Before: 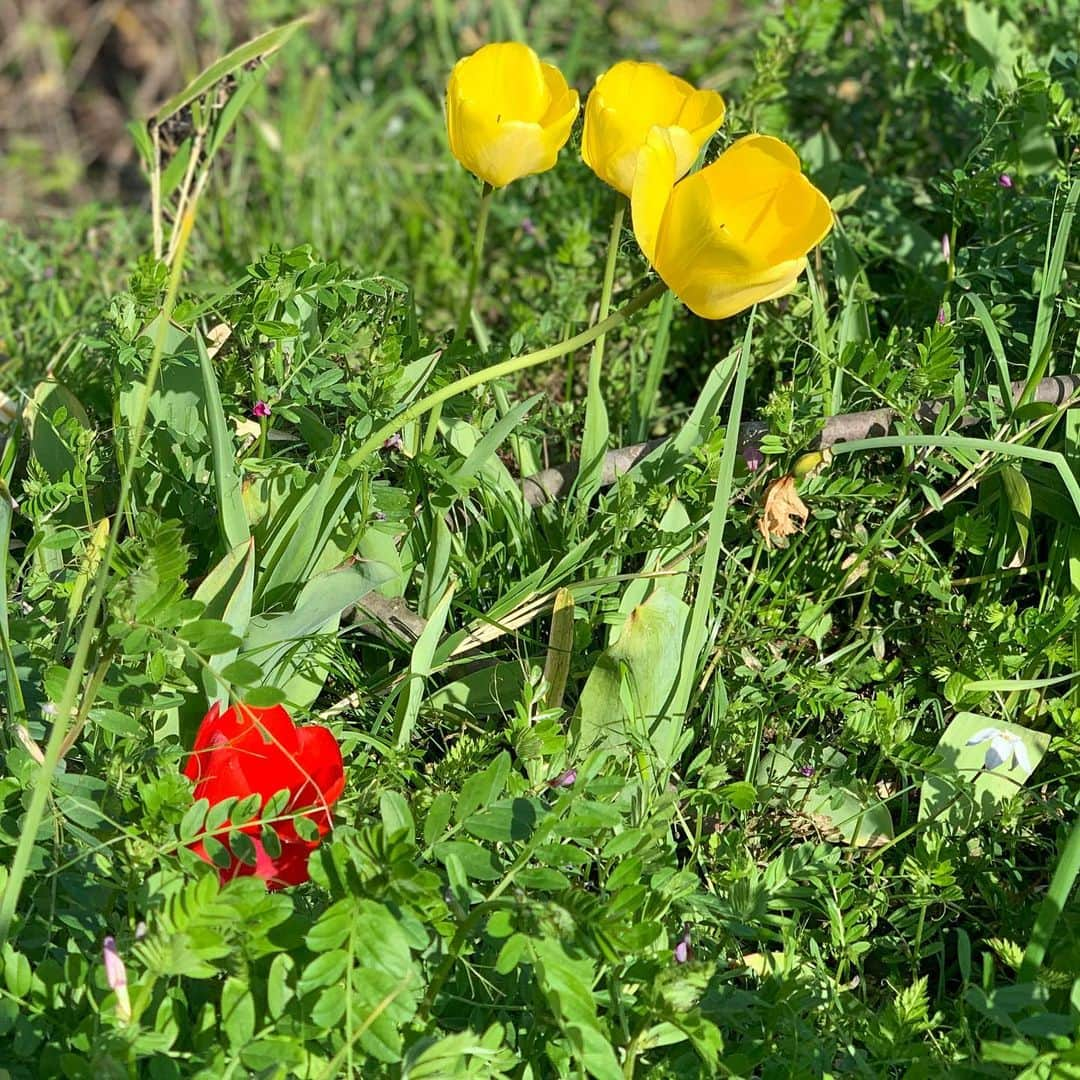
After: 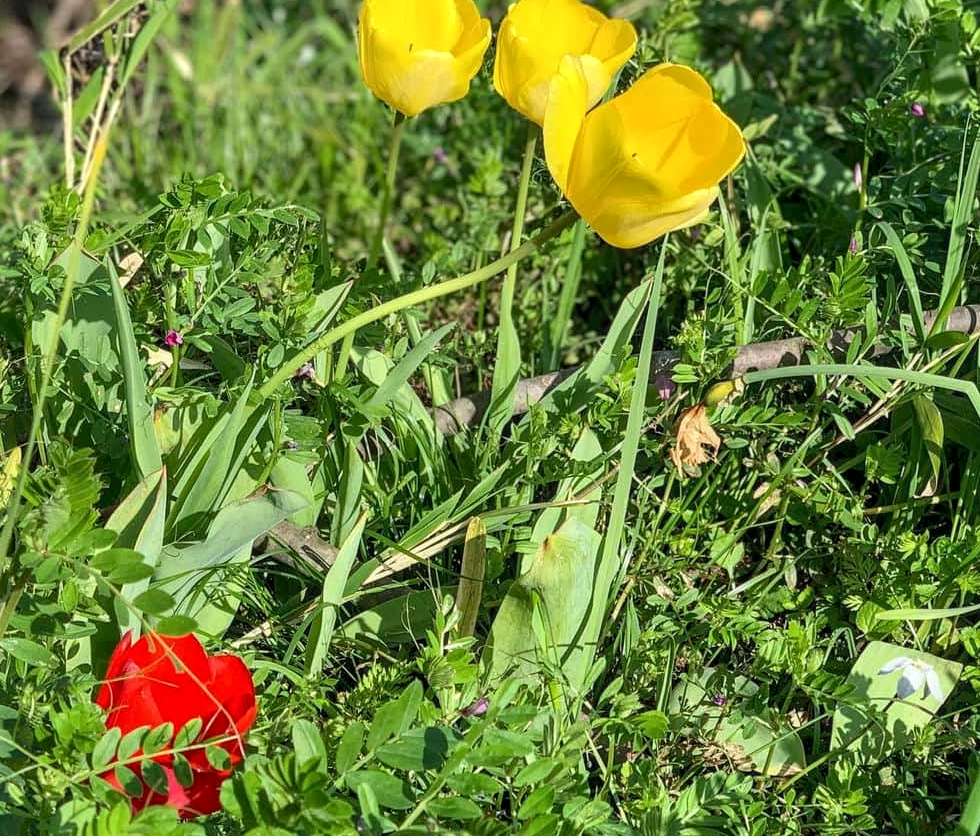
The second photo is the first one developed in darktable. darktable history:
local contrast: on, module defaults
crop: left 8.155%, top 6.611%, bottom 15.385%
